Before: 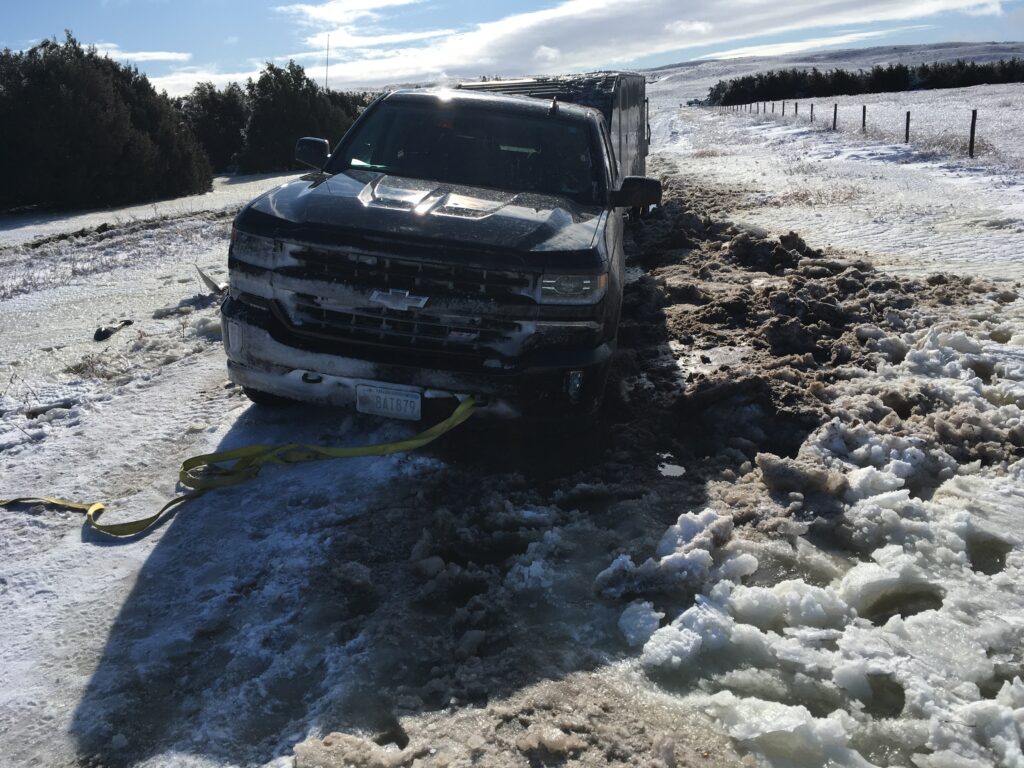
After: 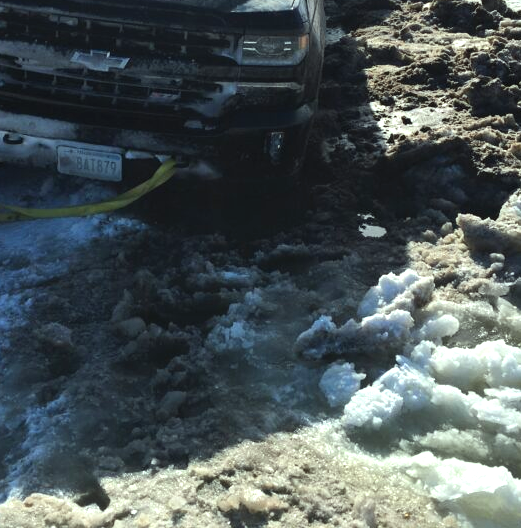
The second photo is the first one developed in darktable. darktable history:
color correction: highlights a* -8, highlights b* 3.1
contrast brightness saturation: contrast 0.03, brightness 0.06, saturation 0.13
crop and rotate: left 29.237%, top 31.152%, right 19.807%
exposure: exposure 0.4 EV, compensate highlight preservation false
tone equalizer: -8 EV -0.417 EV, -7 EV -0.389 EV, -6 EV -0.333 EV, -5 EV -0.222 EV, -3 EV 0.222 EV, -2 EV 0.333 EV, -1 EV 0.389 EV, +0 EV 0.417 EV, edges refinement/feathering 500, mask exposure compensation -1.57 EV, preserve details no
